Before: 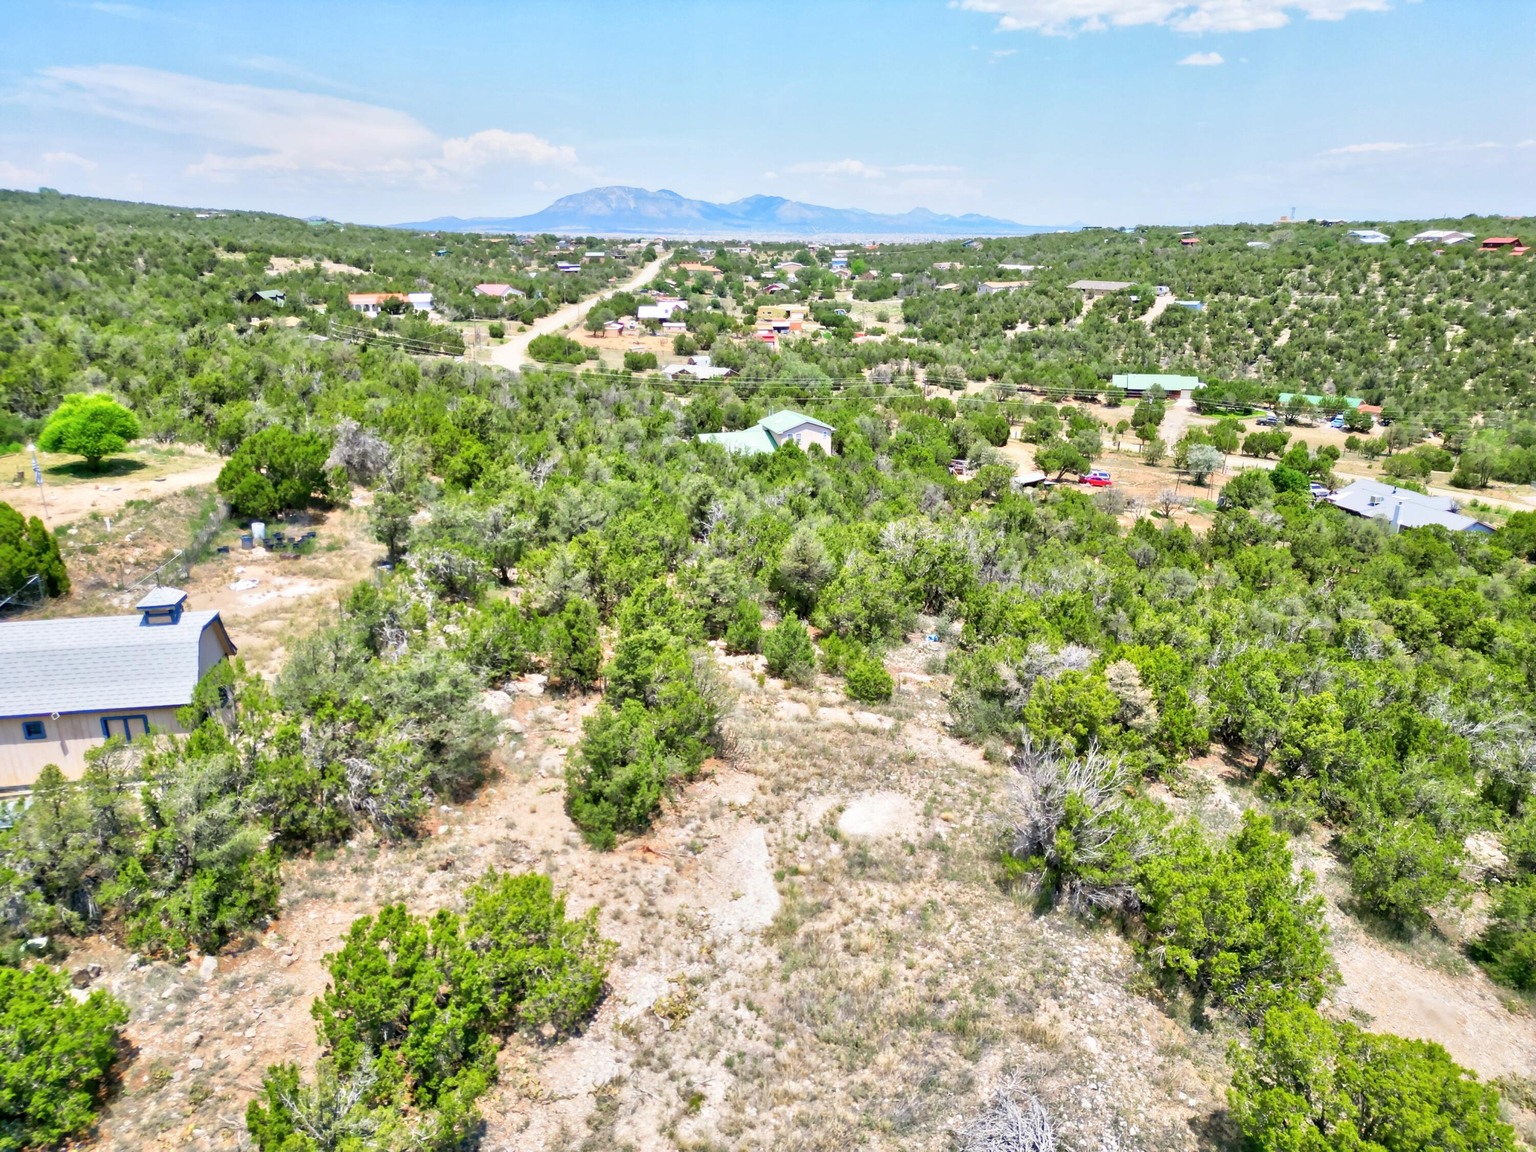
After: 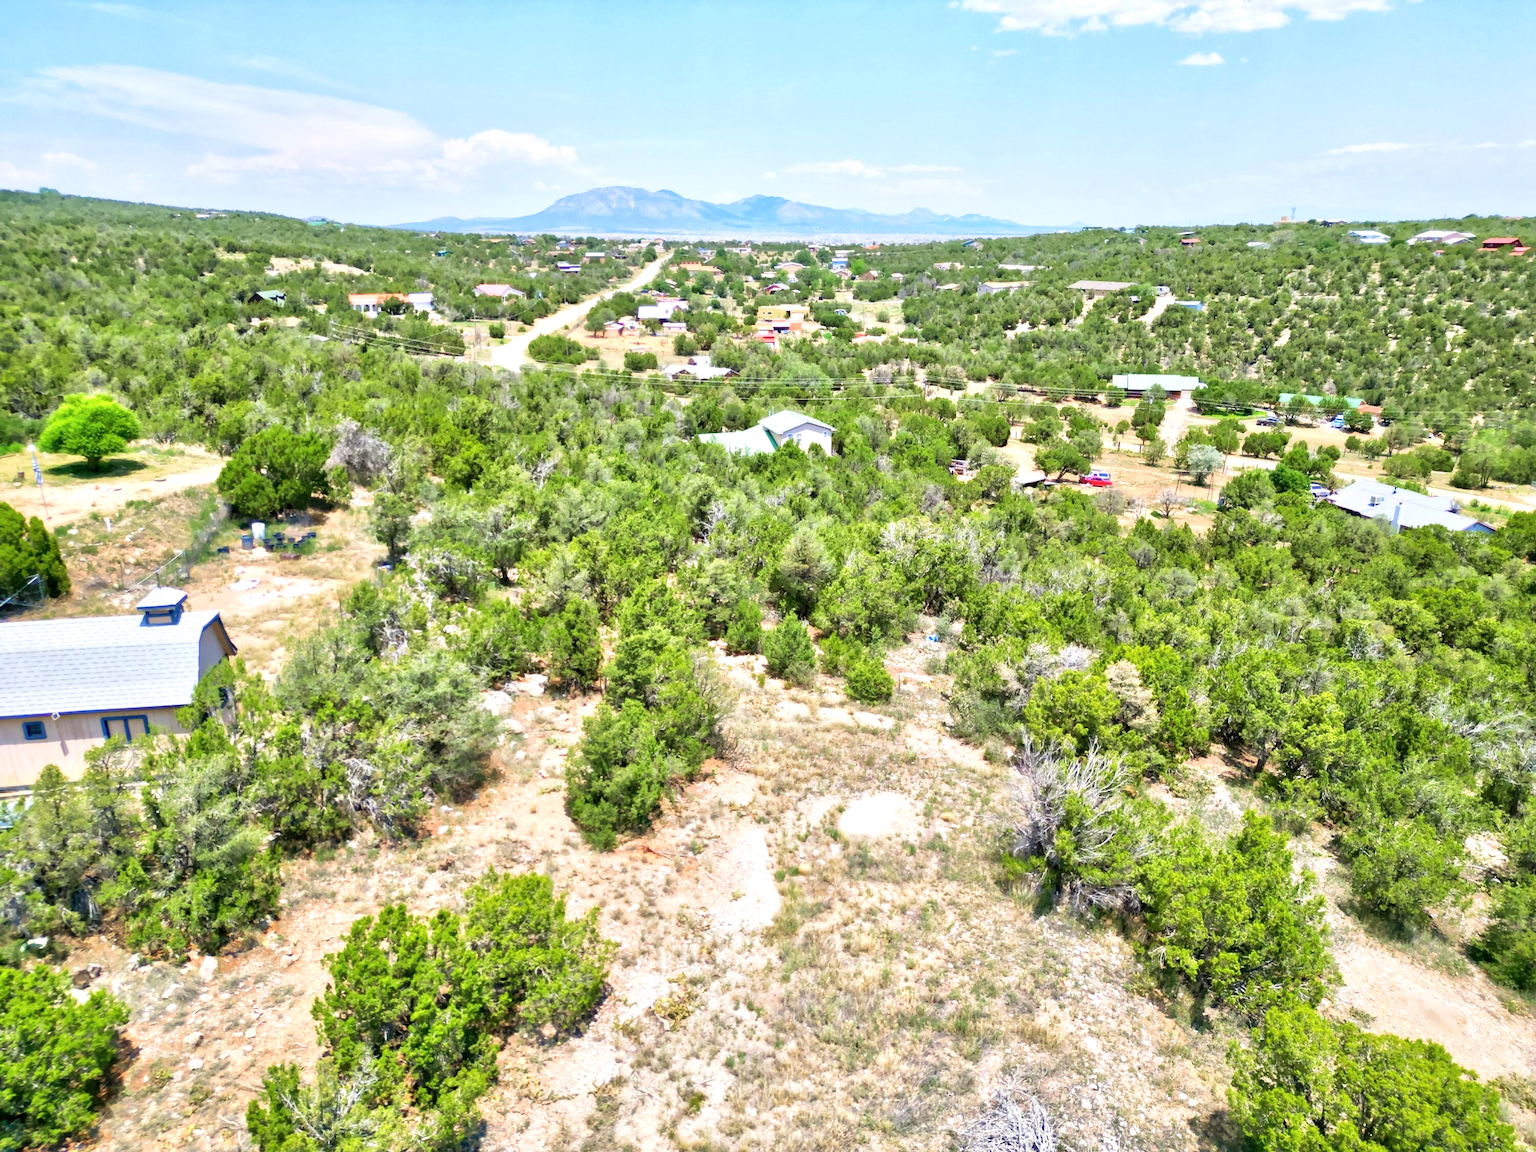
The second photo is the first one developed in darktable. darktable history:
exposure: exposure 0.258 EV, compensate highlight preservation false
velvia: on, module defaults
